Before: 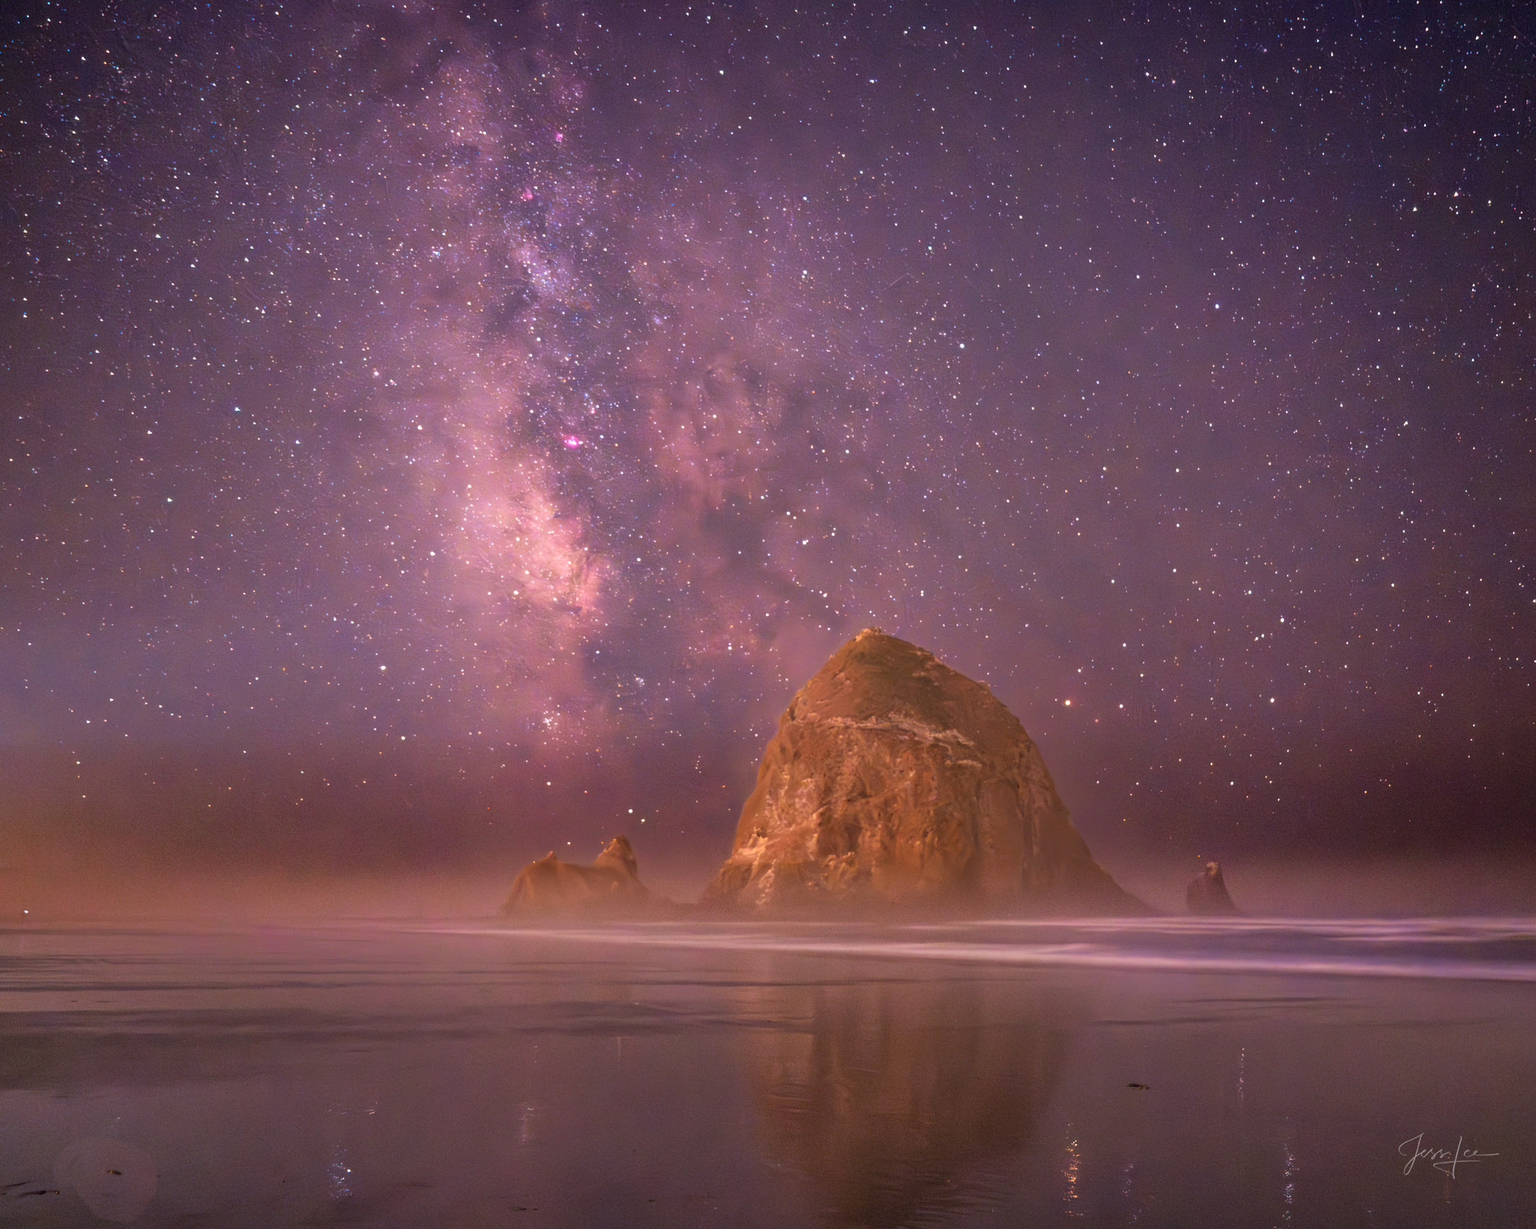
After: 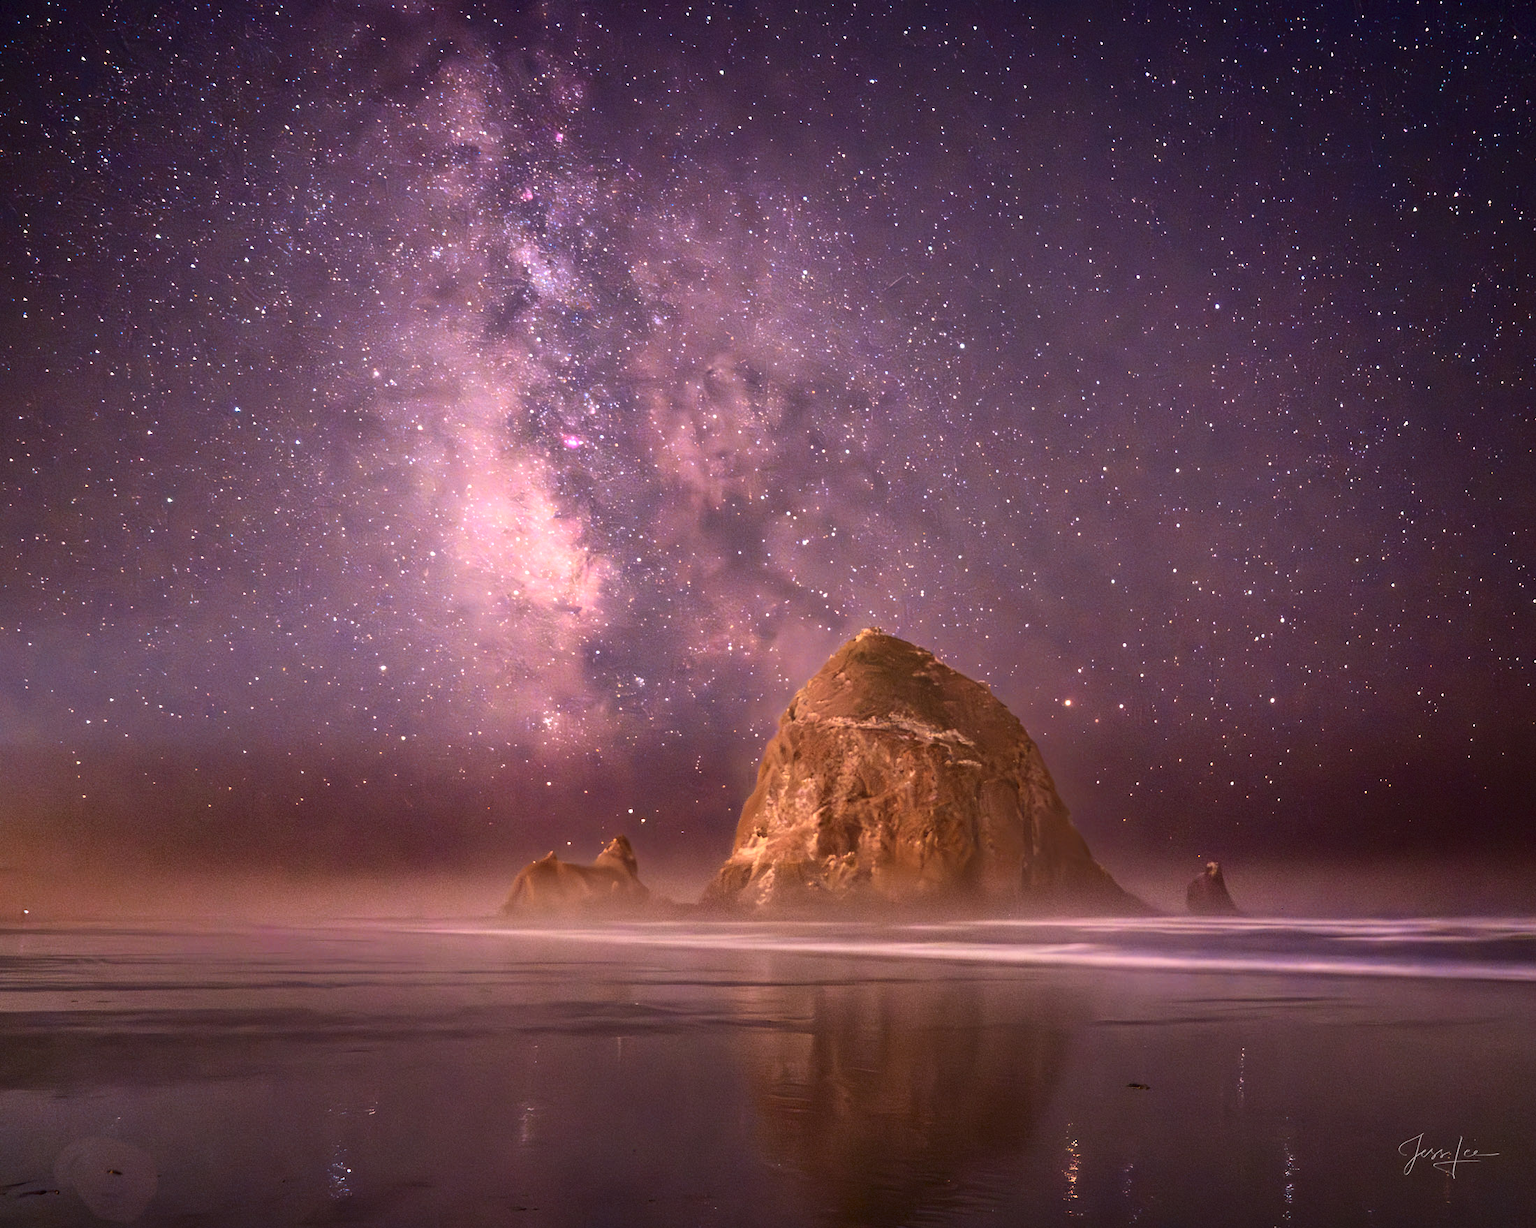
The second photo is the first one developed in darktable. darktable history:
exposure: exposure 0.209 EV, compensate exposure bias true, compensate highlight preservation false
contrast brightness saturation: contrast 0.294
